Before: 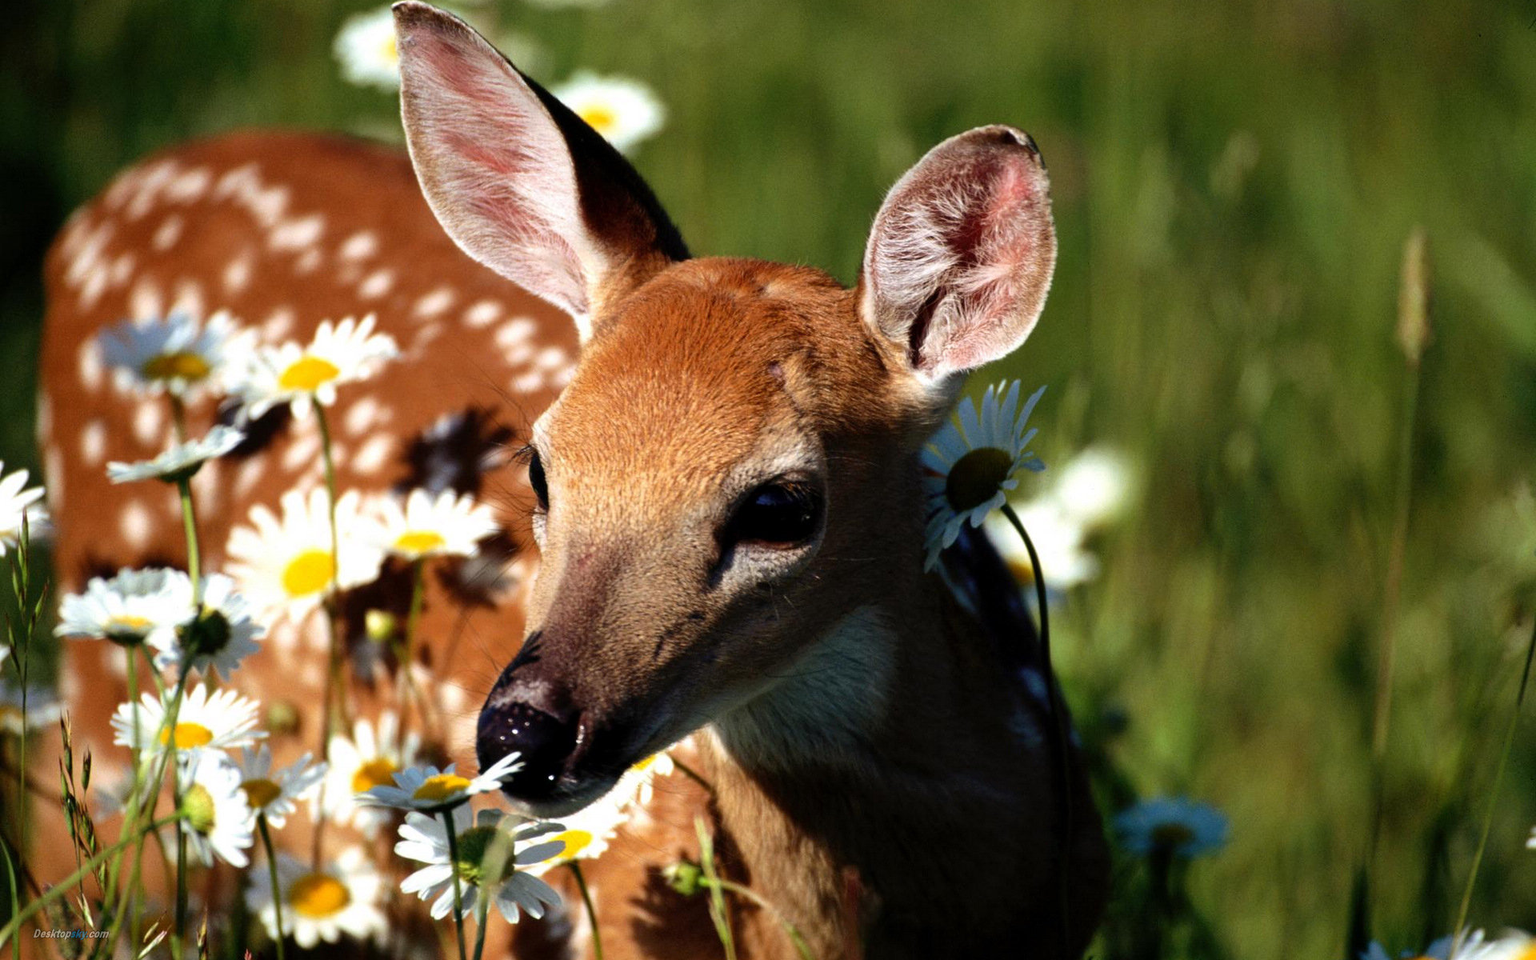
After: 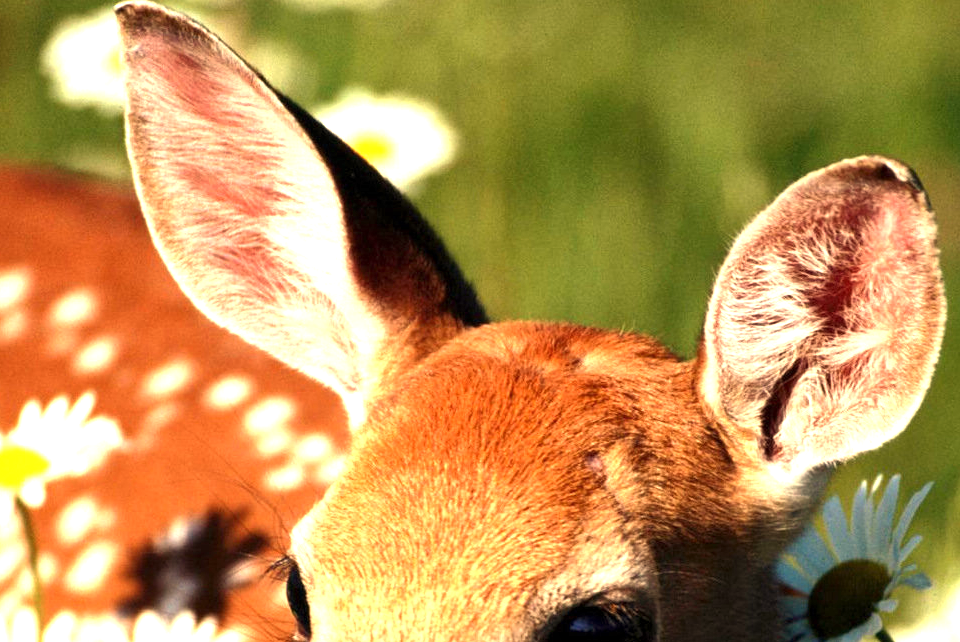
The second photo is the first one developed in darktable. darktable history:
white balance: red 1.123, blue 0.83
crop: left 19.556%, right 30.401%, bottom 46.458%
exposure: black level correction 0, exposure 1 EV, compensate exposure bias true, compensate highlight preservation false
local contrast: mode bilateral grid, contrast 20, coarseness 50, detail 120%, midtone range 0.2
